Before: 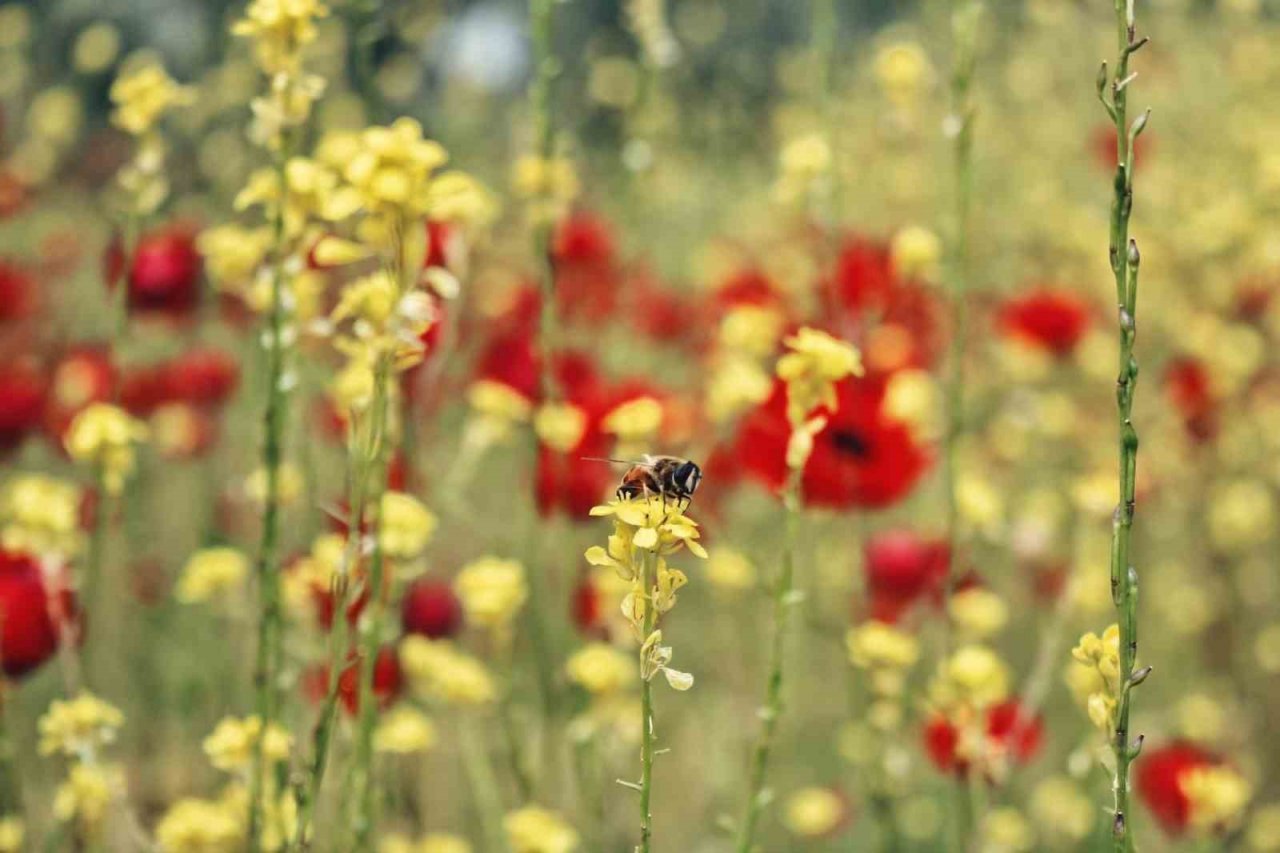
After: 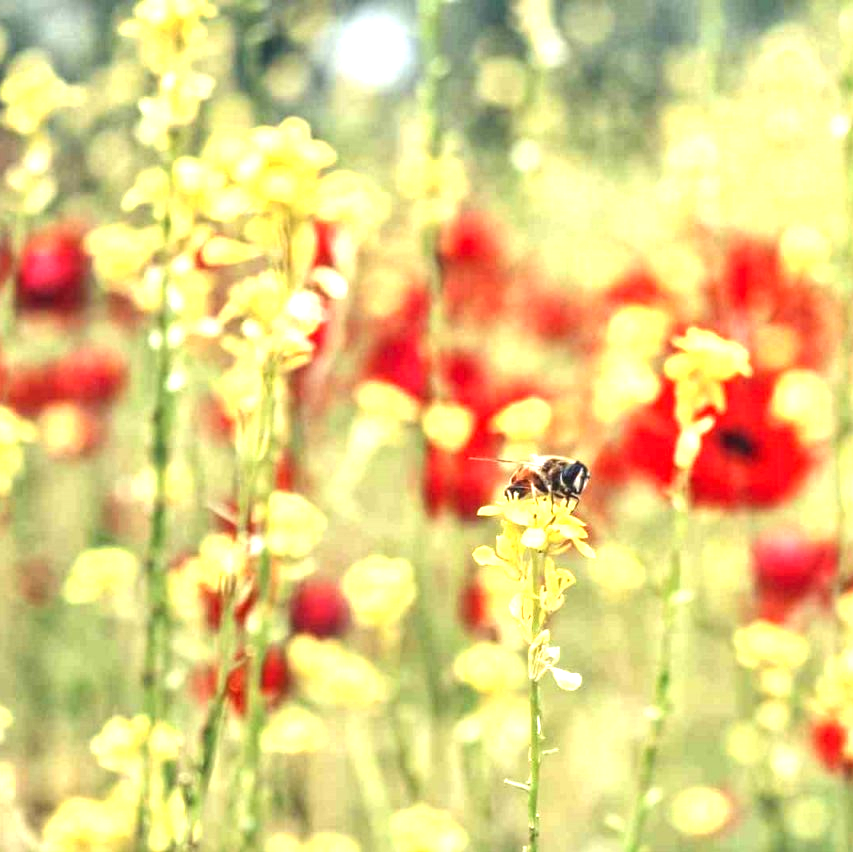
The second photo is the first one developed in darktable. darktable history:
local contrast: on, module defaults
crop and rotate: left 8.786%, right 24.548%
exposure: black level correction 0, exposure 1.35 EV, compensate exposure bias true, compensate highlight preservation false
